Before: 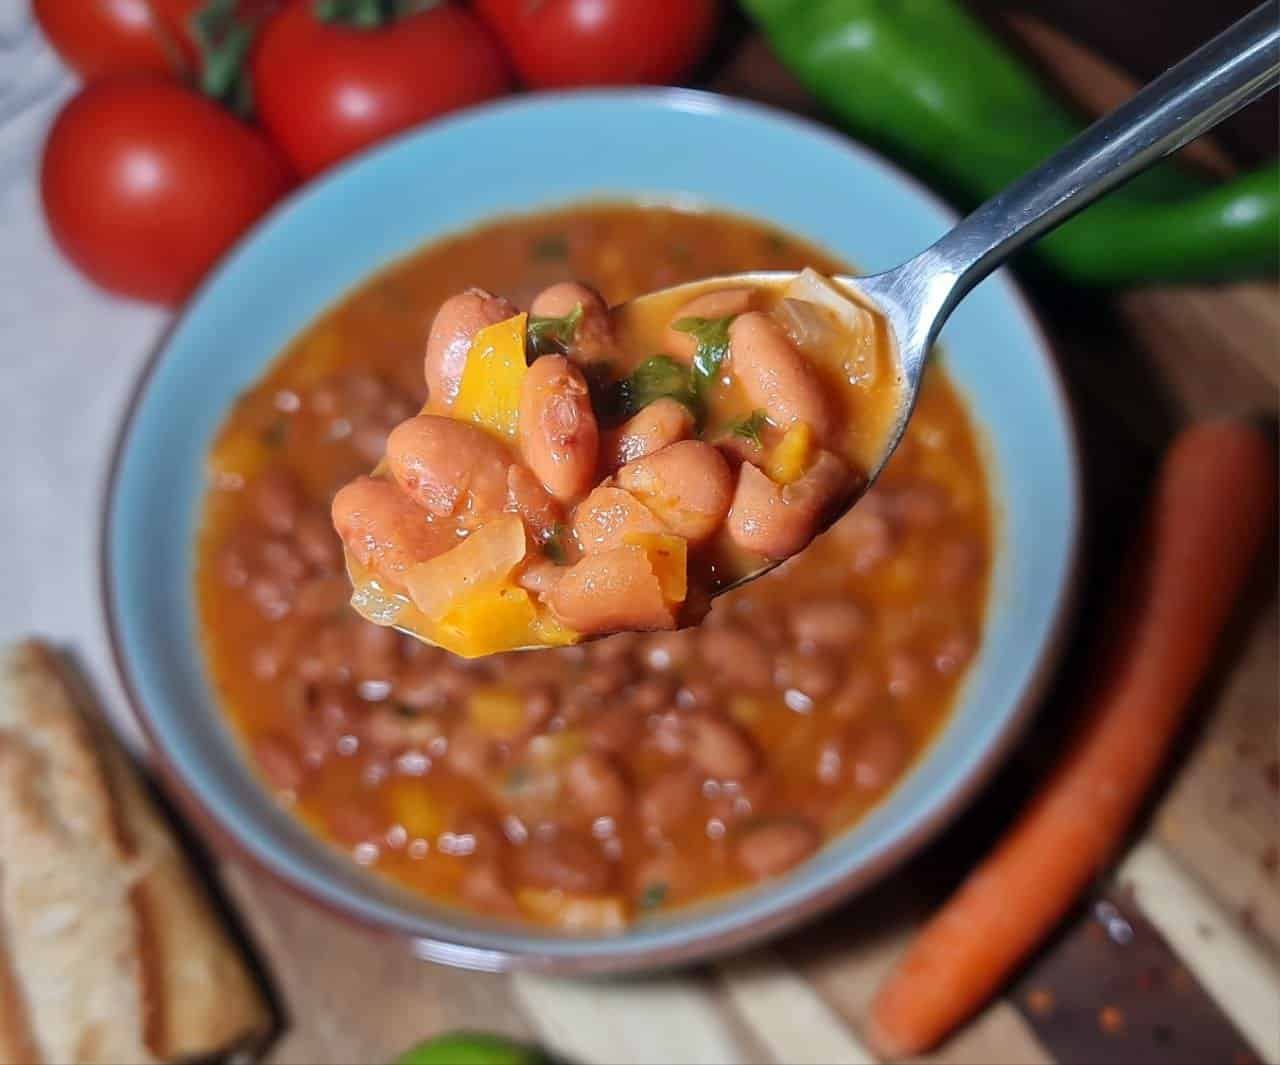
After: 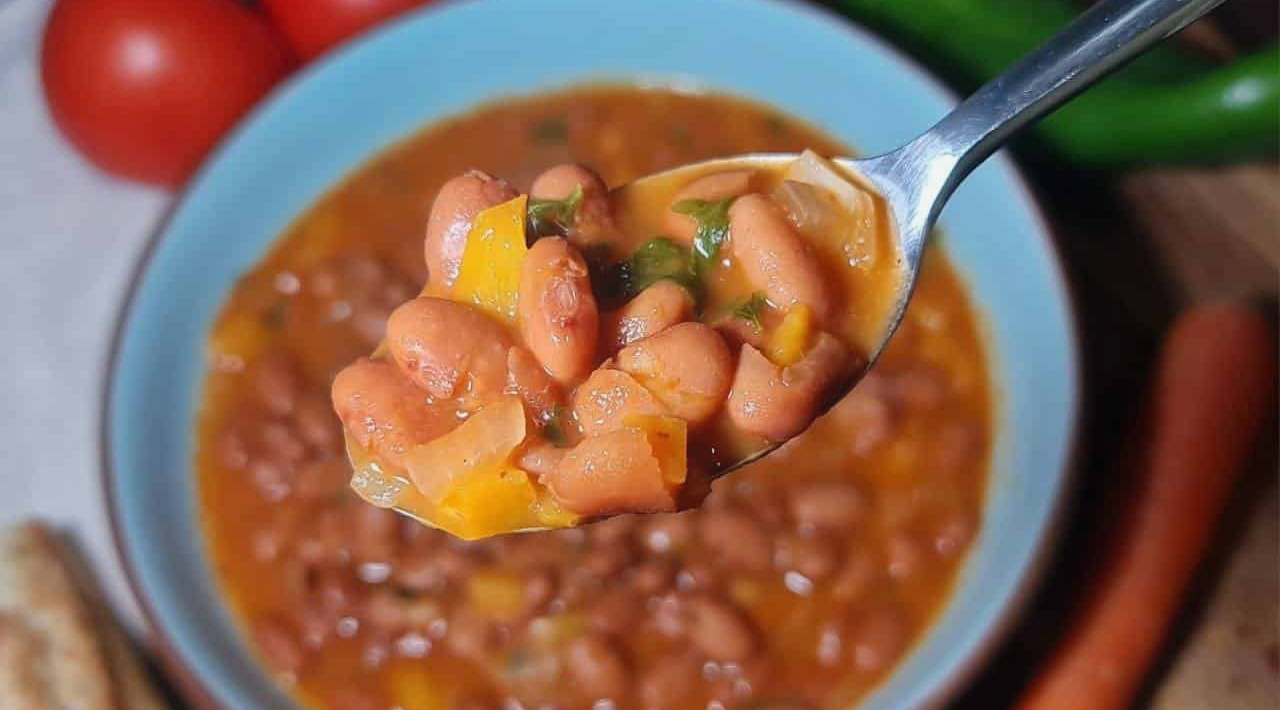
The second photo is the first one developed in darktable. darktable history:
contrast equalizer: octaves 7, y [[0.6 ×6], [0.55 ×6], [0 ×6], [0 ×6], [0 ×6]], mix -0.3
crop: top 11.166%, bottom 22.168%
local contrast: mode bilateral grid, contrast 10, coarseness 25, detail 115%, midtone range 0.2
